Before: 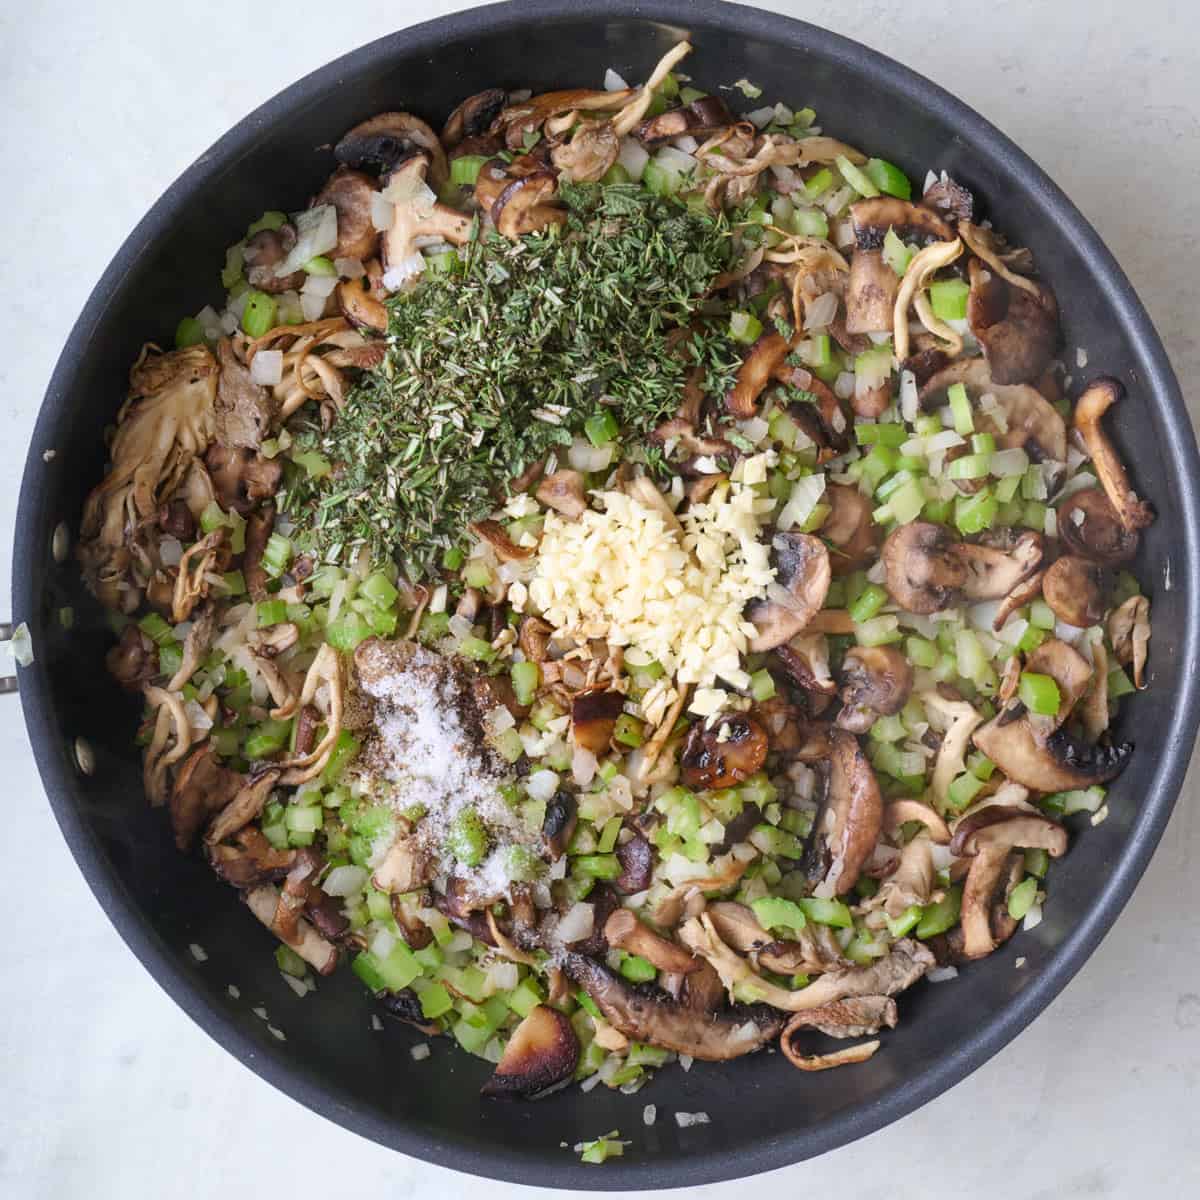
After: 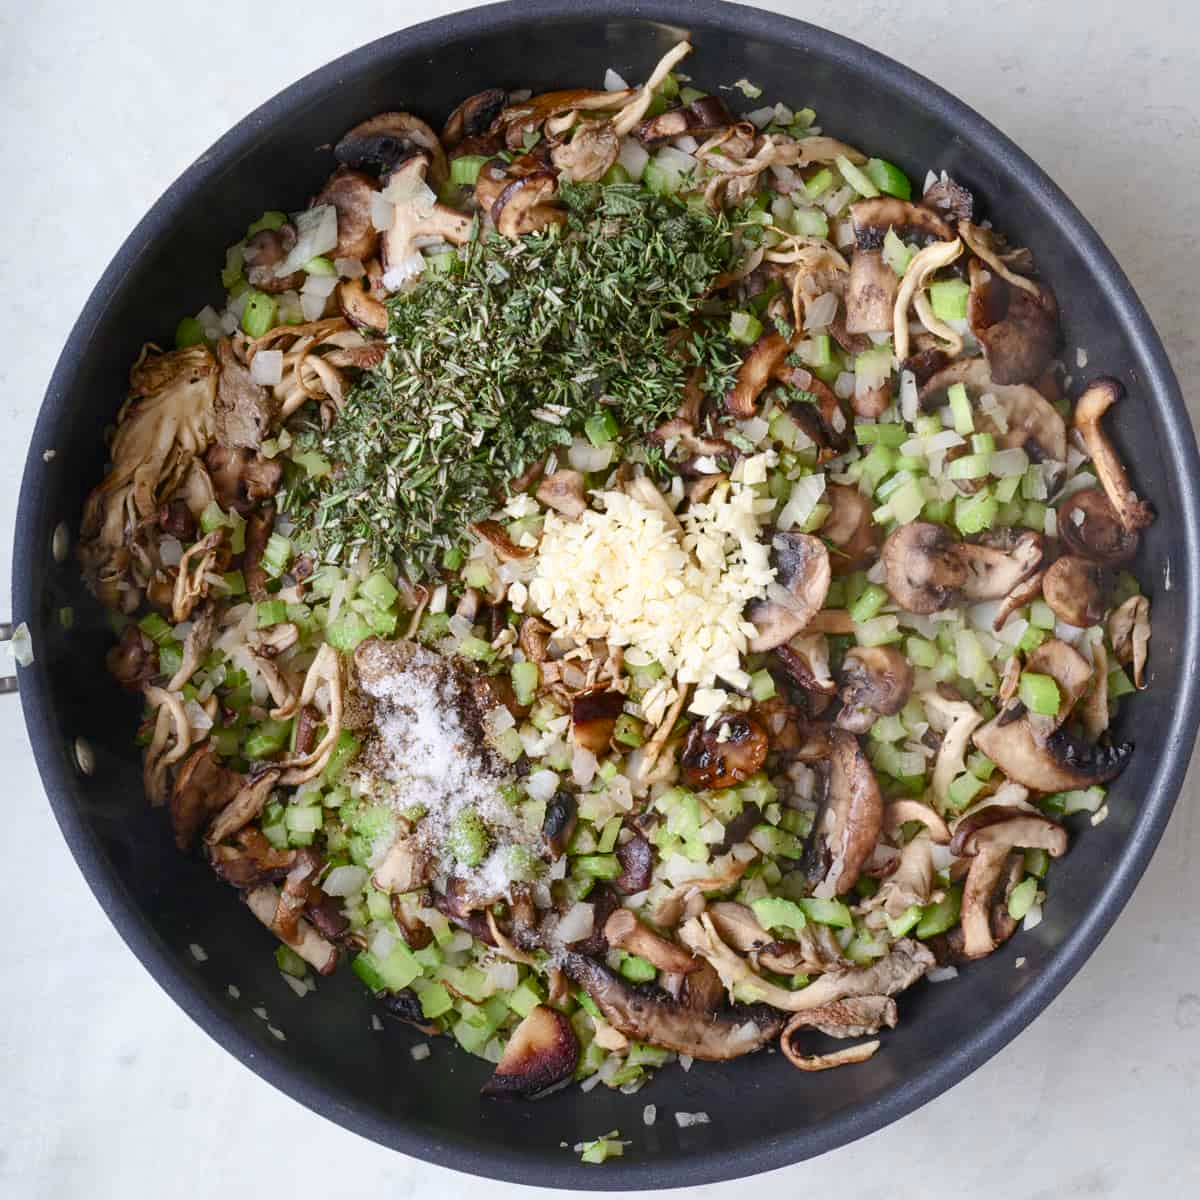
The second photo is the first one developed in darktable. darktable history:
tone equalizer: edges refinement/feathering 500, mask exposure compensation -1.57 EV, preserve details no
color balance rgb: power › luminance -3.544%, power › hue 143.87°, linear chroma grading › global chroma 1.281%, linear chroma grading › mid-tones -0.879%, perceptual saturation grading › global saturation 0.116%, perceptual saturation grading › highlights -30.72%, perceptual saturation grading › shadows 20.234%, global vibrance 16.437%, saturation formula JzAzBz (2021)
